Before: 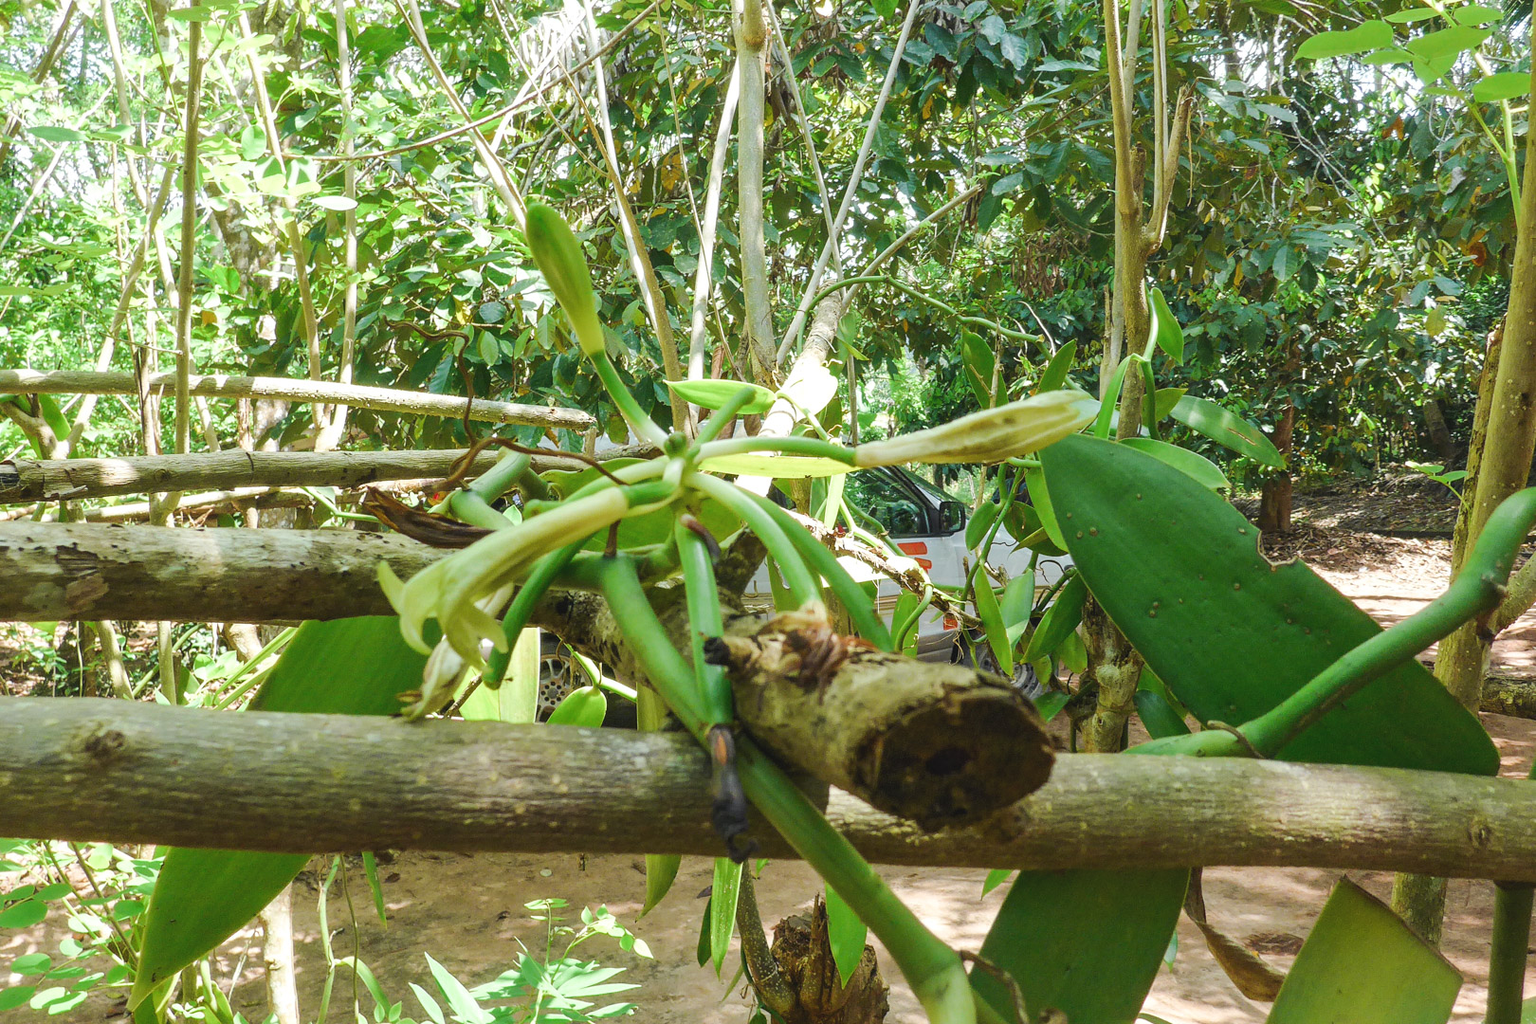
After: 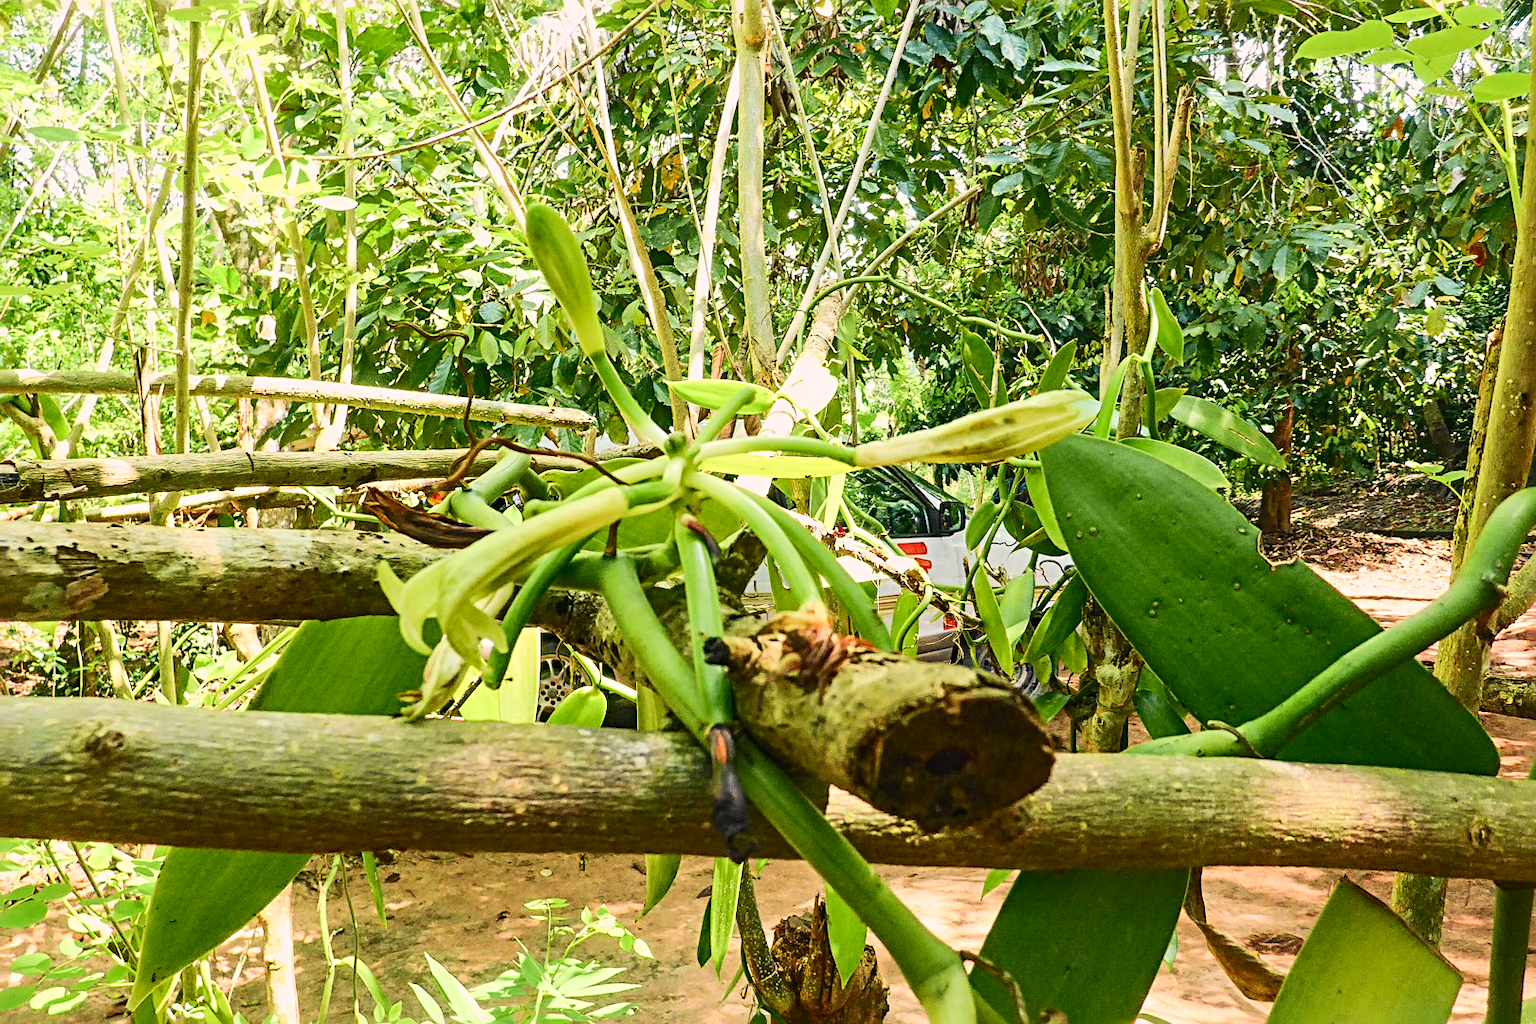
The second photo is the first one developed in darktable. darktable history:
sharpen: radius 4
tone curve: curves: ch0 [(0, 0.003) (0.044, 0.025) (0.12, 0.089) (0.197, 0.168) (0.281, 0.273) (0.468, 0.548) (0.583, 0.691) (0.701, 0.815) (0.86, 0.922) (1, 0.982)]; ch1 [(0, 0) (0.232, 0.214) (0.404, 0.376) (0.461, 0.425) (0.493, 0.481) (0.501, 0.5) (0.517, 0.524) (0.55, 0.585) (0.598, 0.651) (0.671, 0.735) (0.796, 0.85) (1, 1)]; ch2 [(0, 0) (0.249, 0.216) (0.357, 0.317) (0.448, 0.432) (0.478, 0.492) (0.498, 0.499) (0.517, 0.527) (0.537, 0.564) (0.569, 0.617) (0.61, 0.659) (0.706, 0.75) (0.808, 0.809) (0.991, 0.968)], color space Lab, independent channels, preserve colors none
color correction: highlights a* 12.23, highlights b* 5.41
